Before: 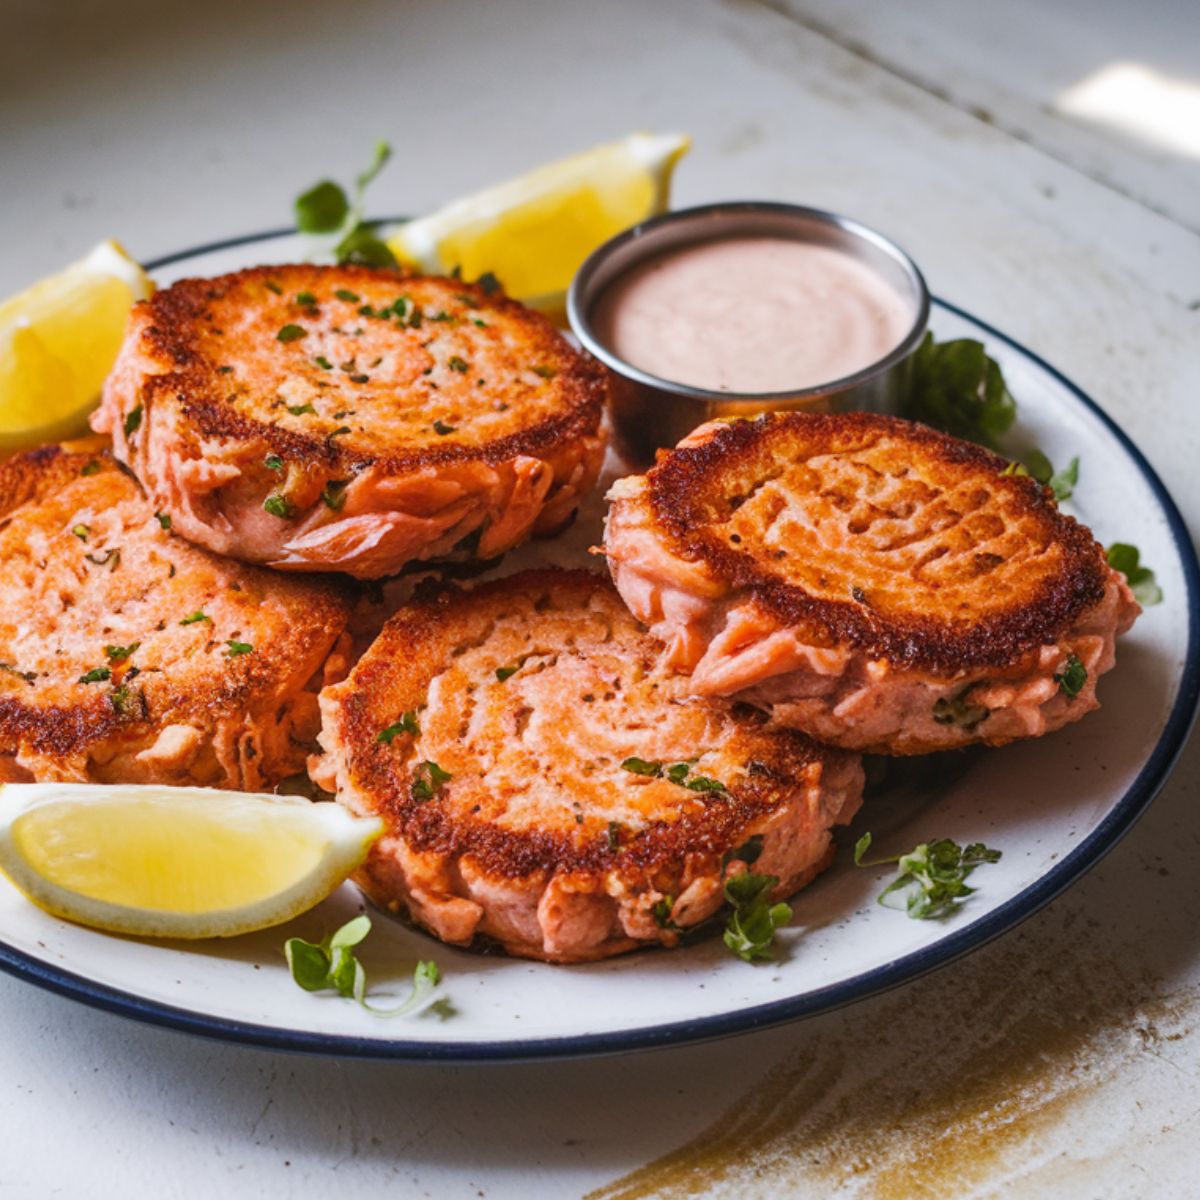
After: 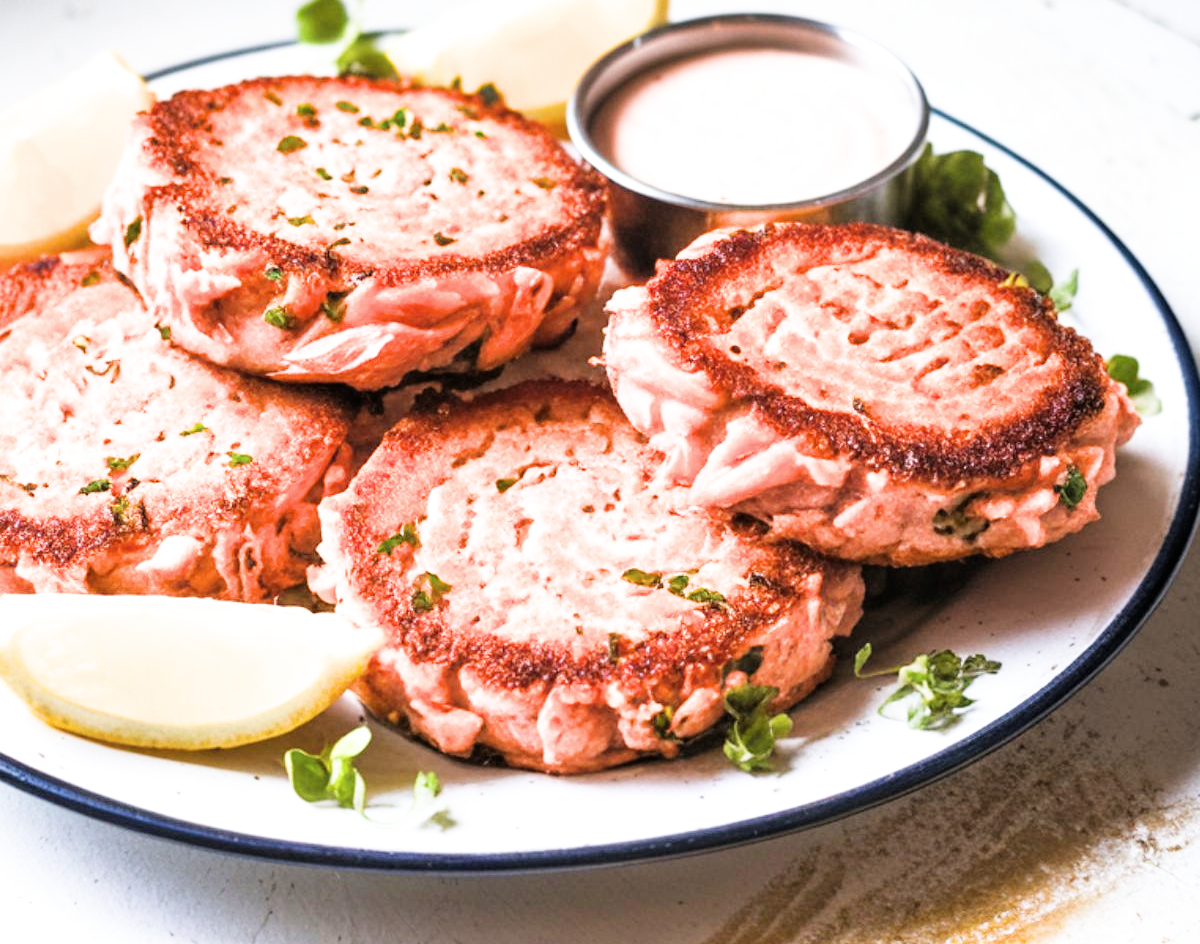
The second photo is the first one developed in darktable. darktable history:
exposure: black level correction 0, exposure 1.625 EV, compensate exposure bias true, compensate highlight preservation false
contrast brightness saturation: saturation -0.05
filmic rgb: black relative exposure -5 EV, white relative exposure 3.5 EV, hardness 3.19, contrast 1.2, highlights saturation mix -50%
crop and rotate: top 15.774%, bottom 5.506%
